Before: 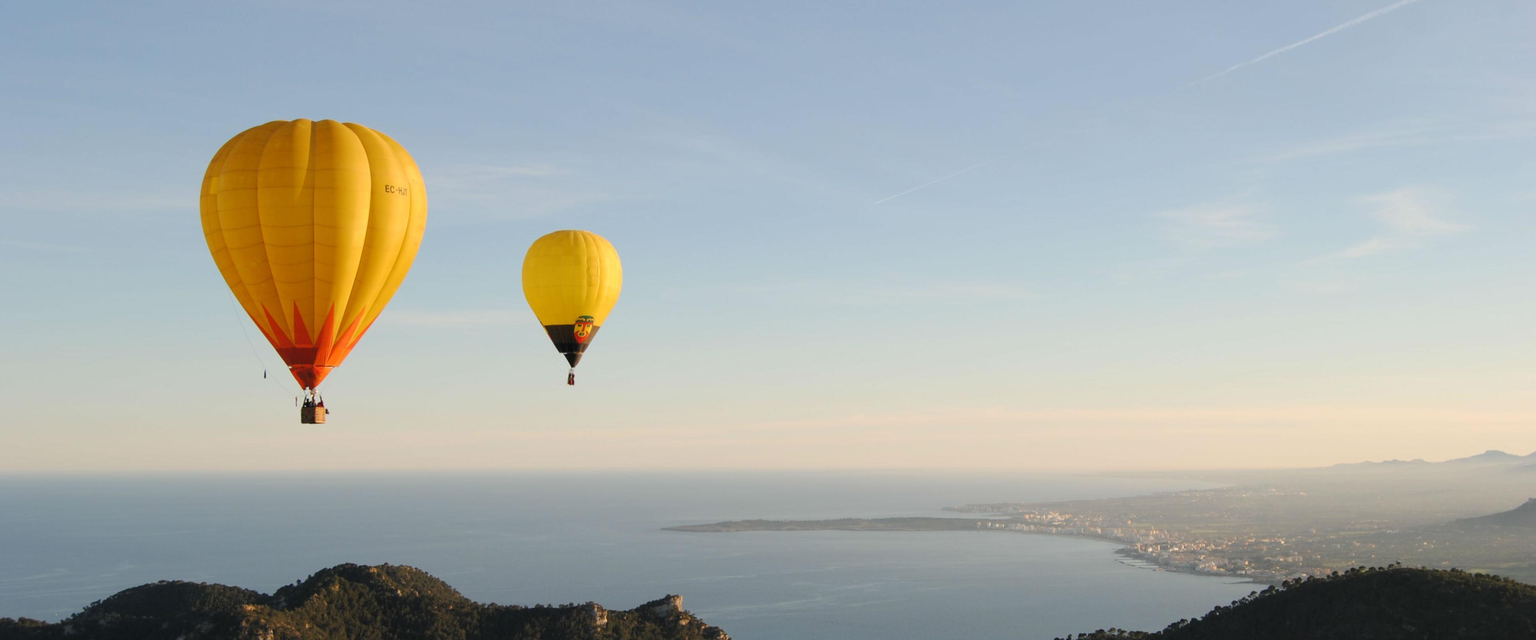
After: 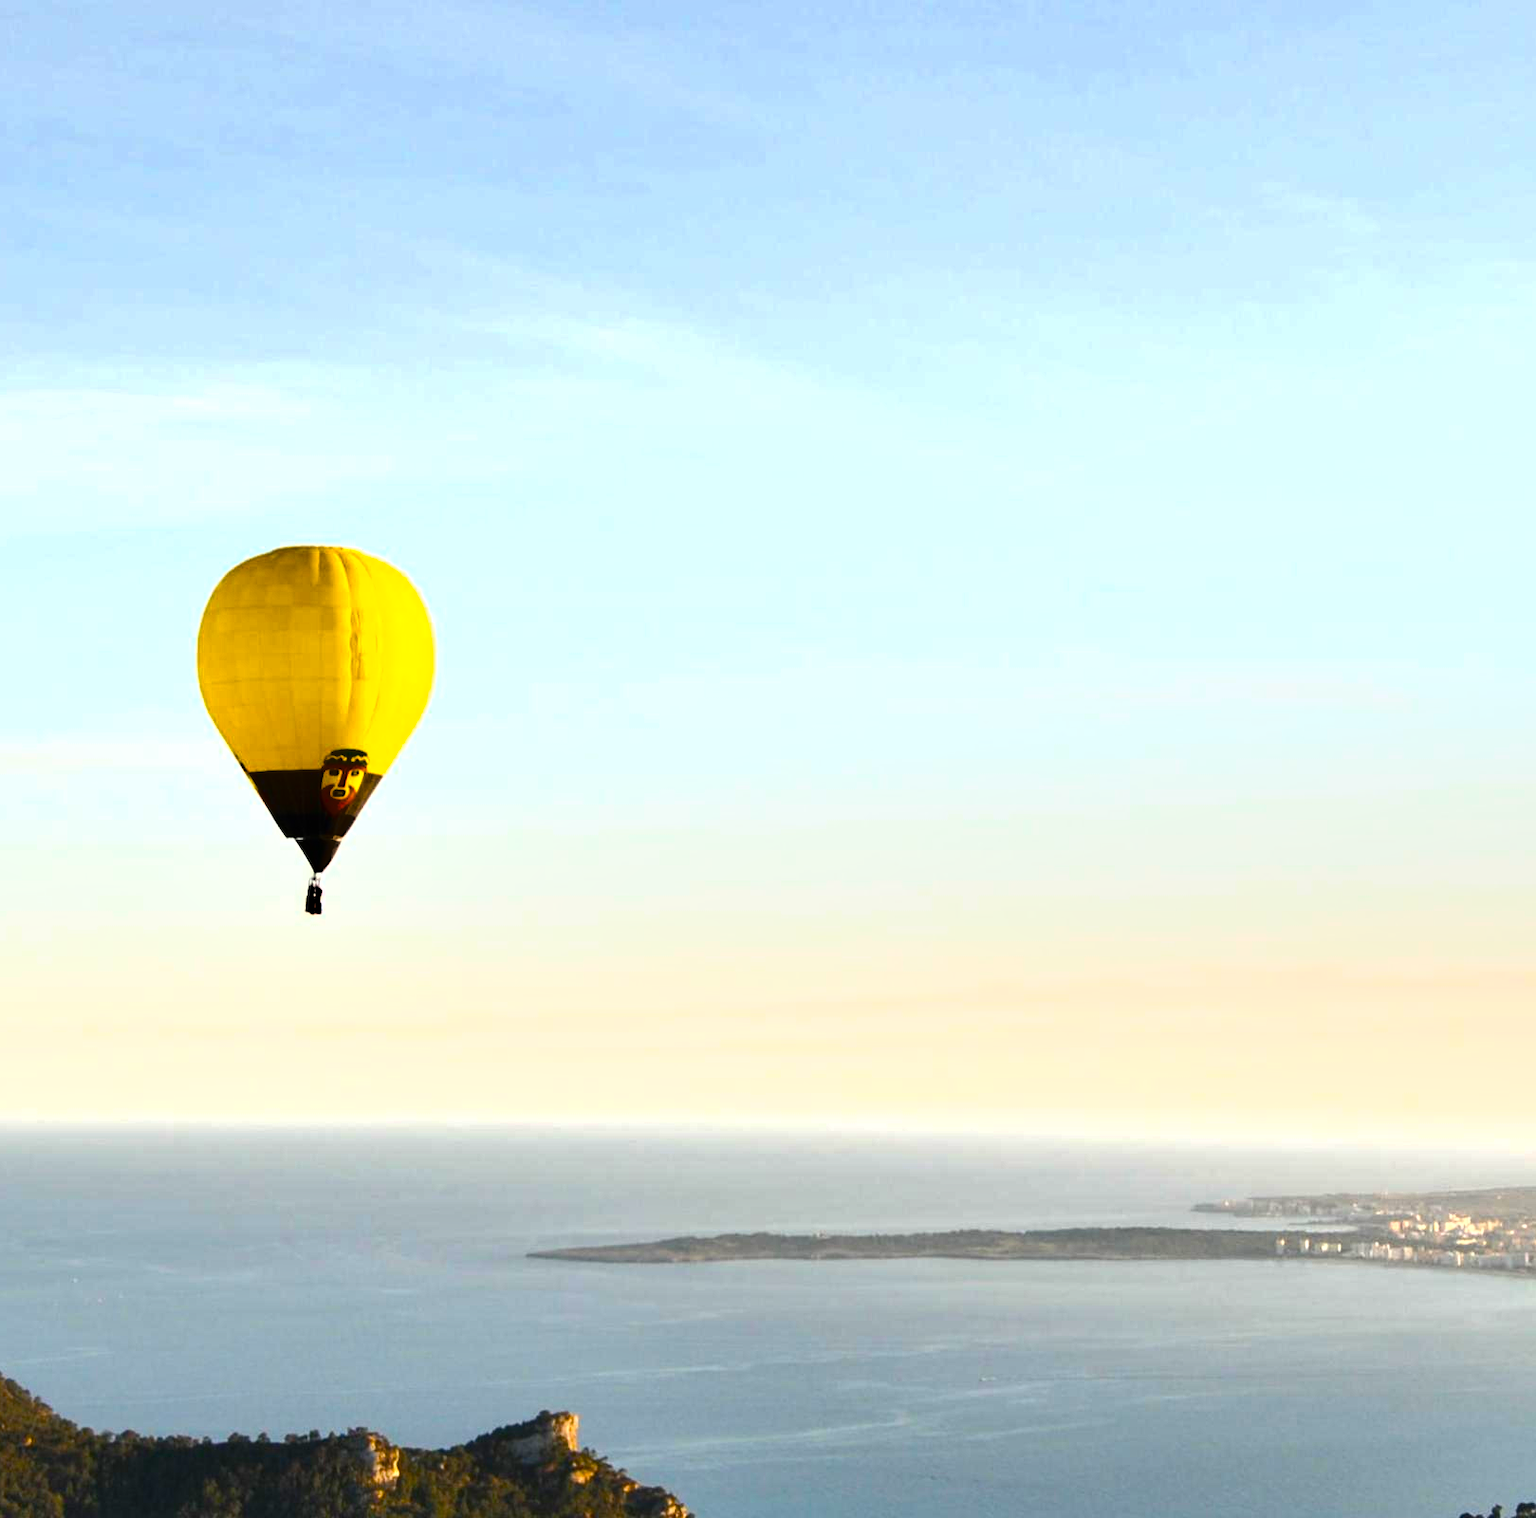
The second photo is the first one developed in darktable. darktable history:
crop: left 28.583%, right 29.231%
shadows and highlights: highlights color adjustment 0%, soften with gaussian
color balance rgb: linear chroma grading › global chroma 9%, perceptual saturation grading › global saturation 36%, perceptual saturation grading › shadows 35%, perceptual brilliance grading › global brilliance 15%, perceptual brilliance grading › shadows -35%, global vibrance 15%
exposure: black level correction 0.001, exposure 0.5 EV, compensate exposure bias true, compensate highlight preservation false
